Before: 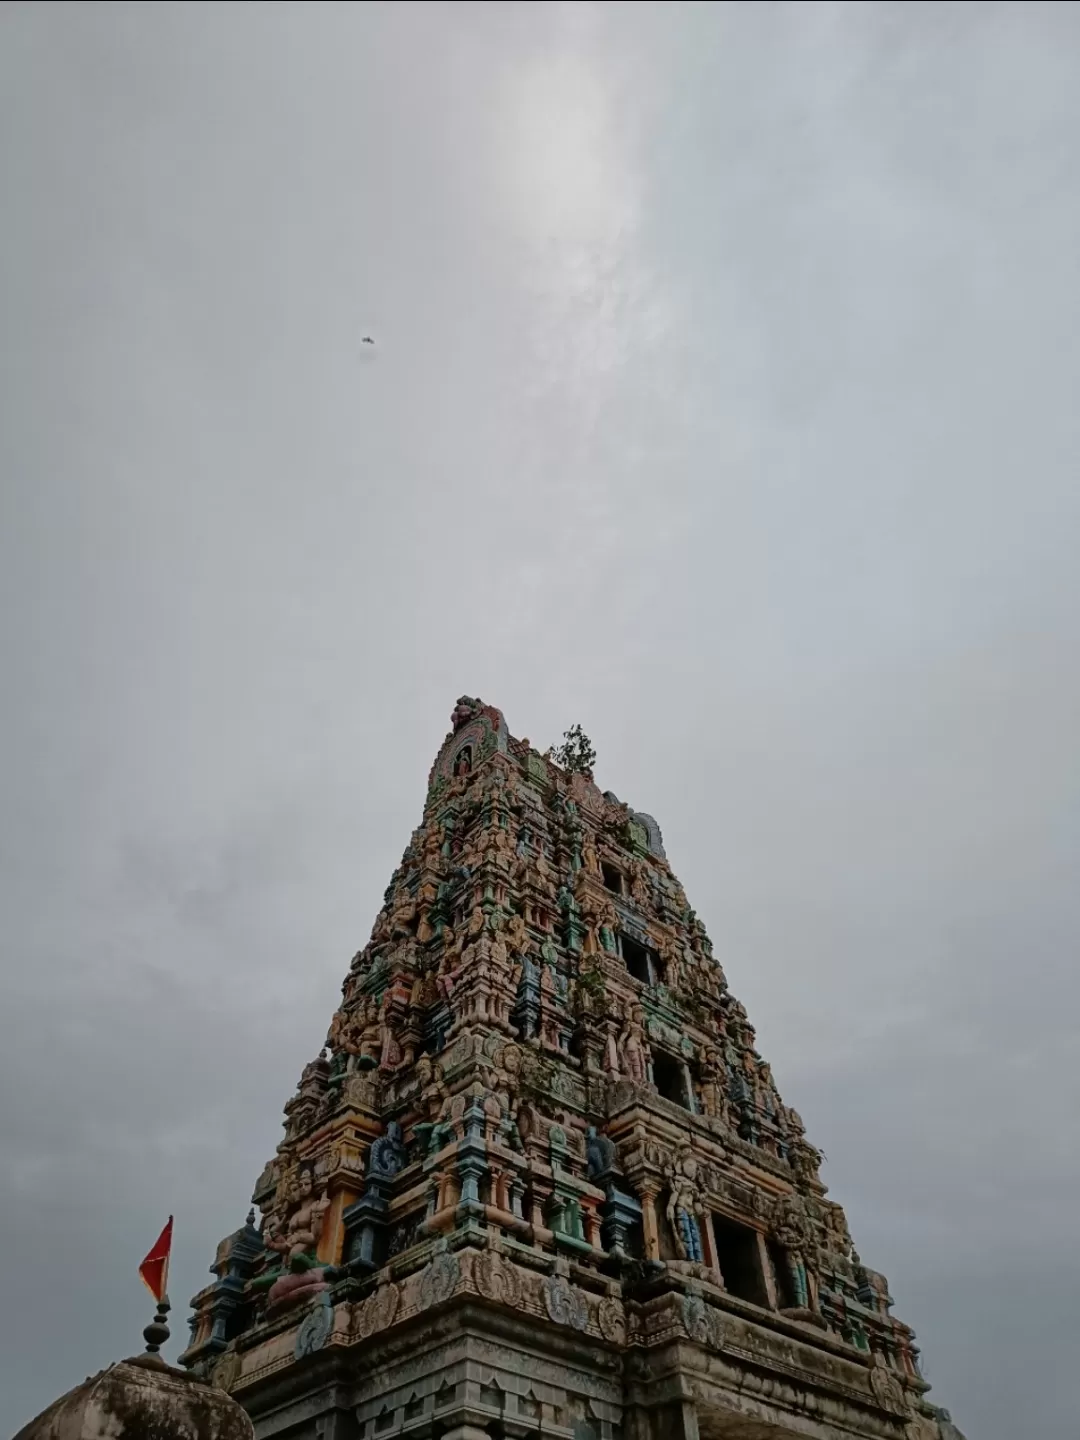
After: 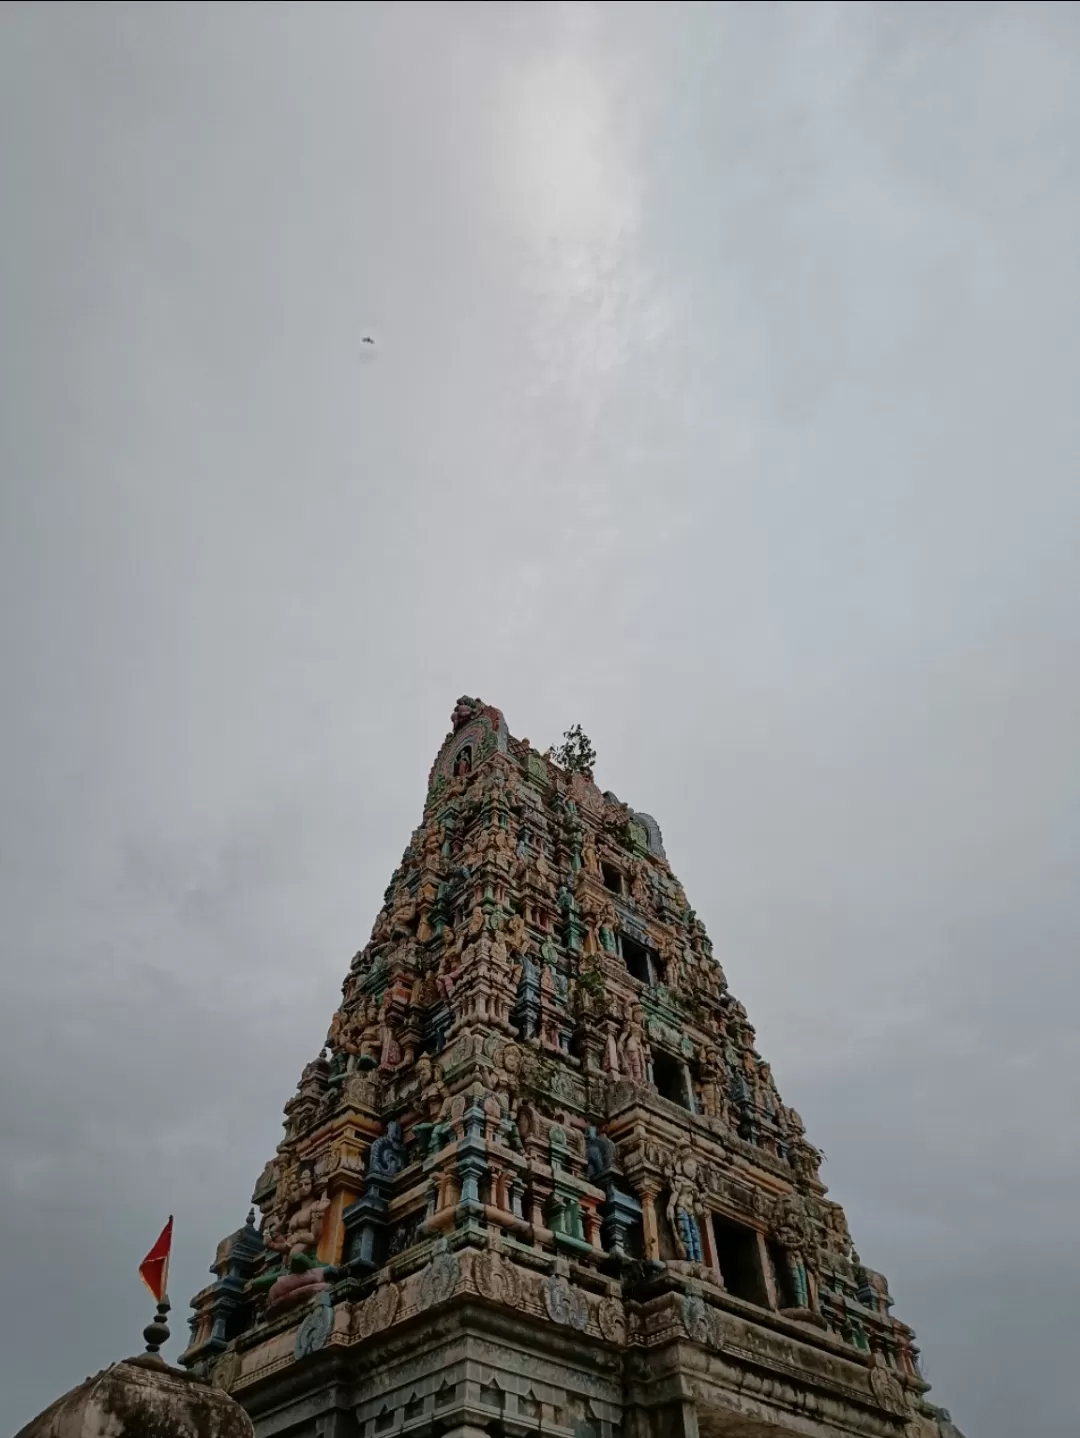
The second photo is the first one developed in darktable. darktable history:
crop: bottom 0.071%
